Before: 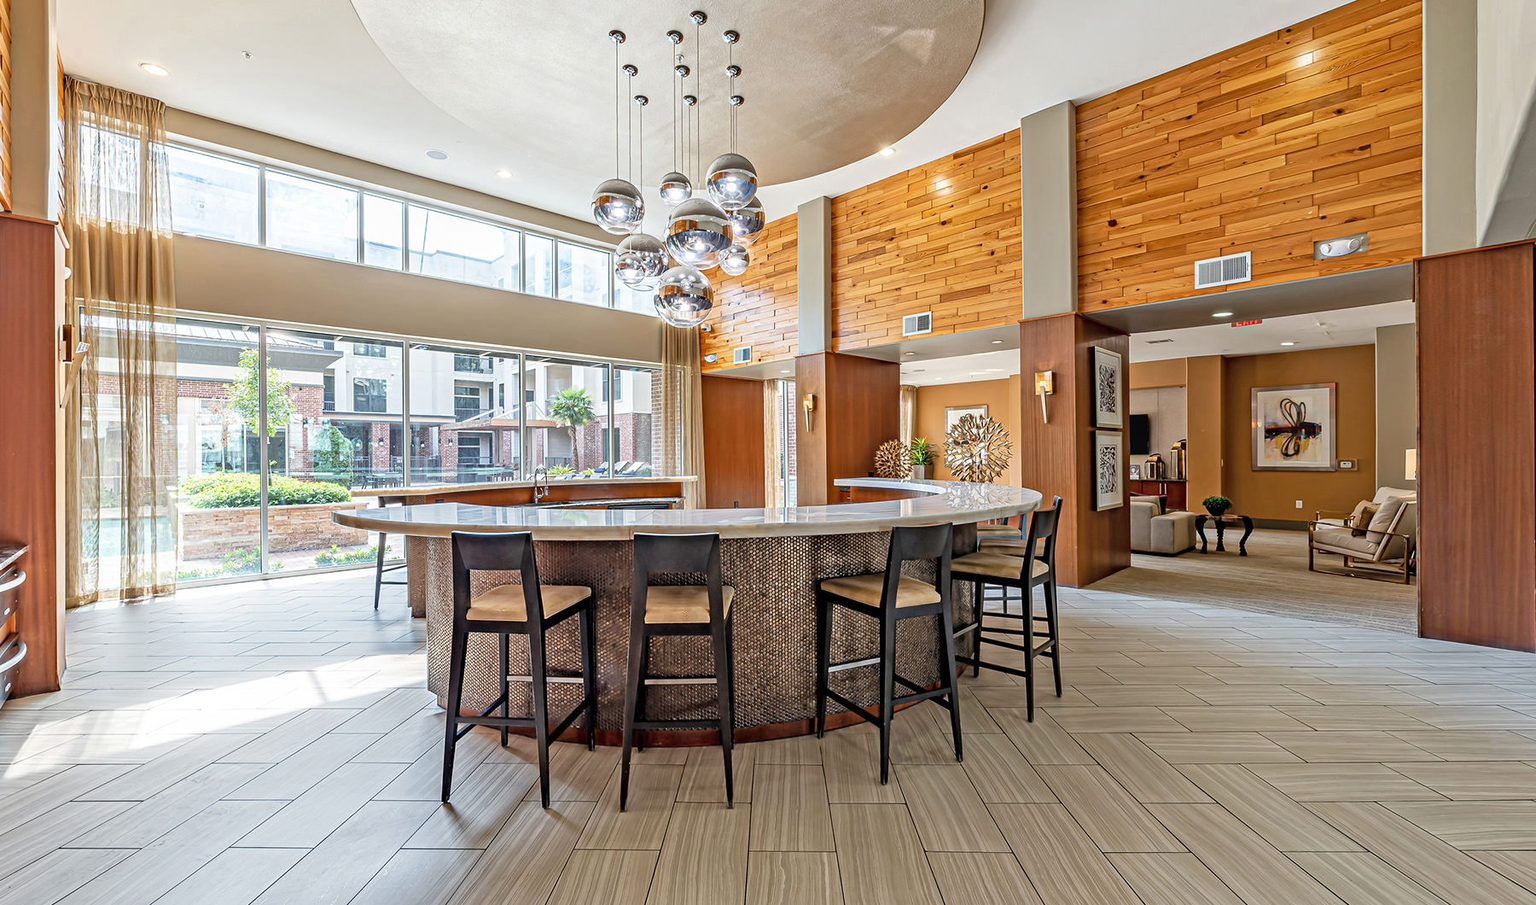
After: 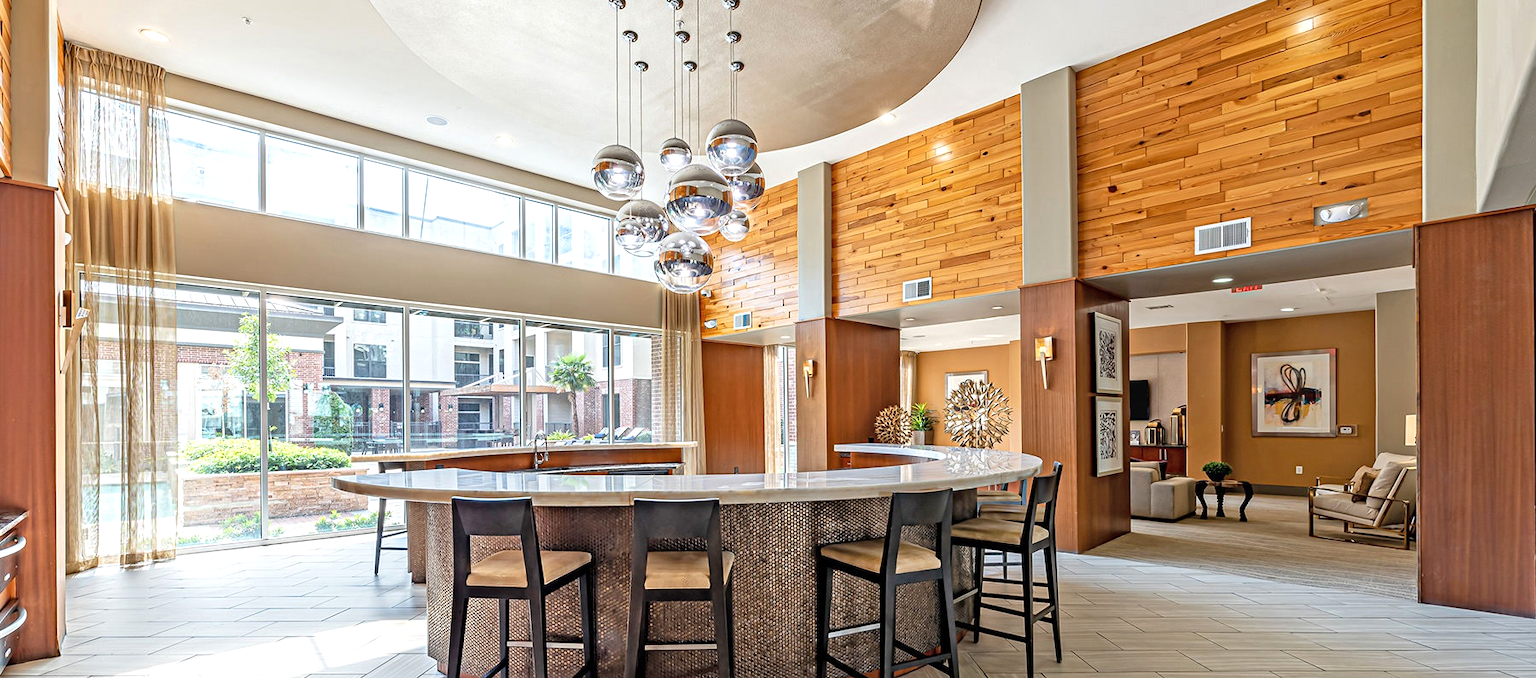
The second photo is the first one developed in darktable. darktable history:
exposure: exposure 0.207 EV, compensate highlight preservation false
crop: top 3.857%, bottom 21.132%
